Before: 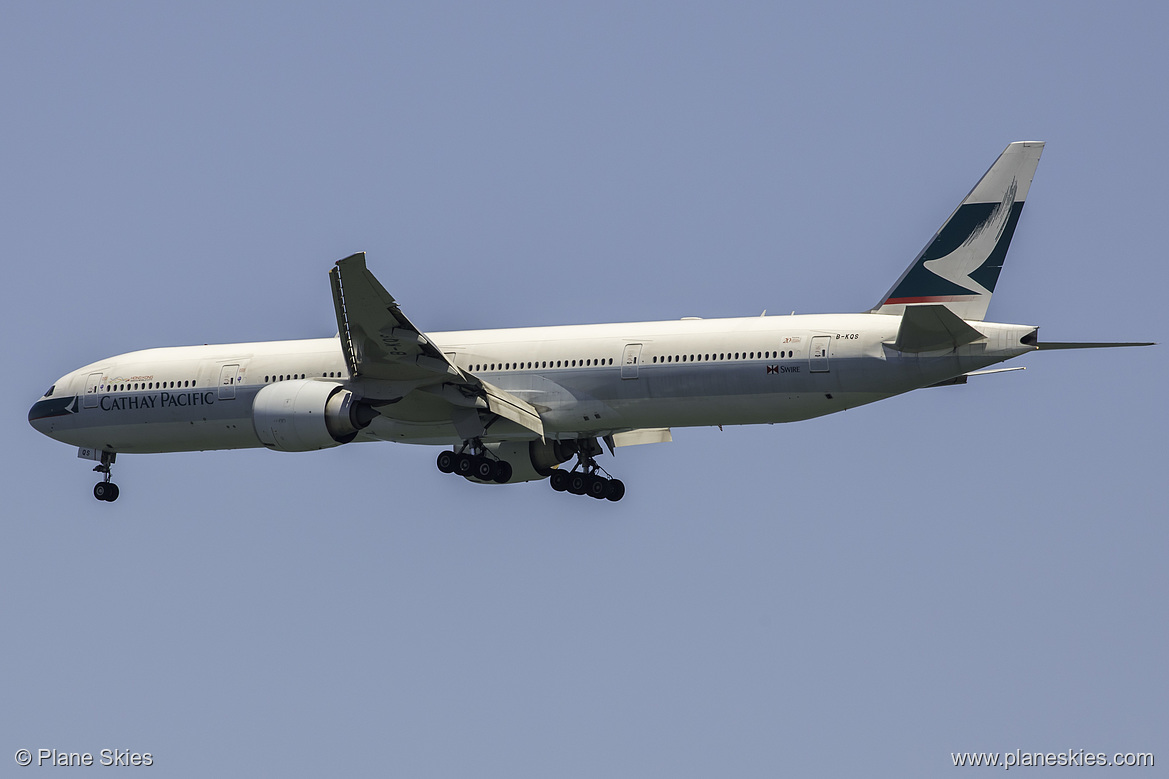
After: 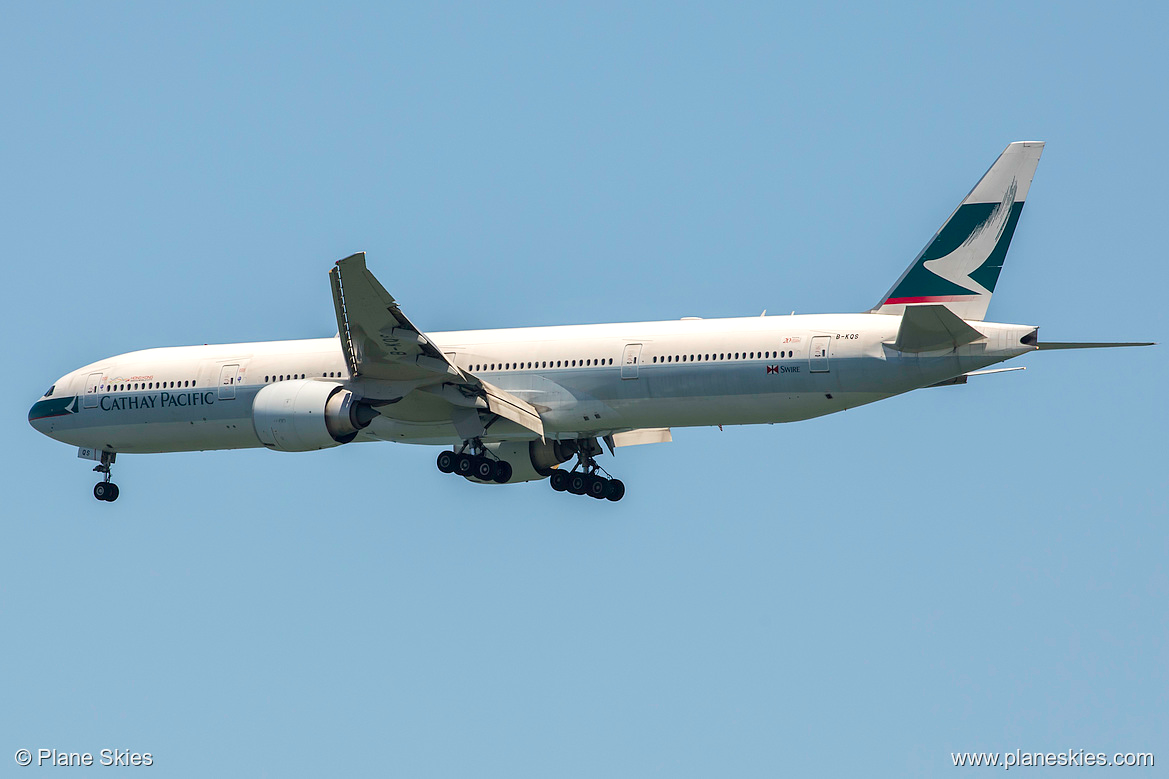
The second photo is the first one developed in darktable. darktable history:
exposure: exposure 0.204 EV, compensate exposure bias true, compensate highlight preservation false
